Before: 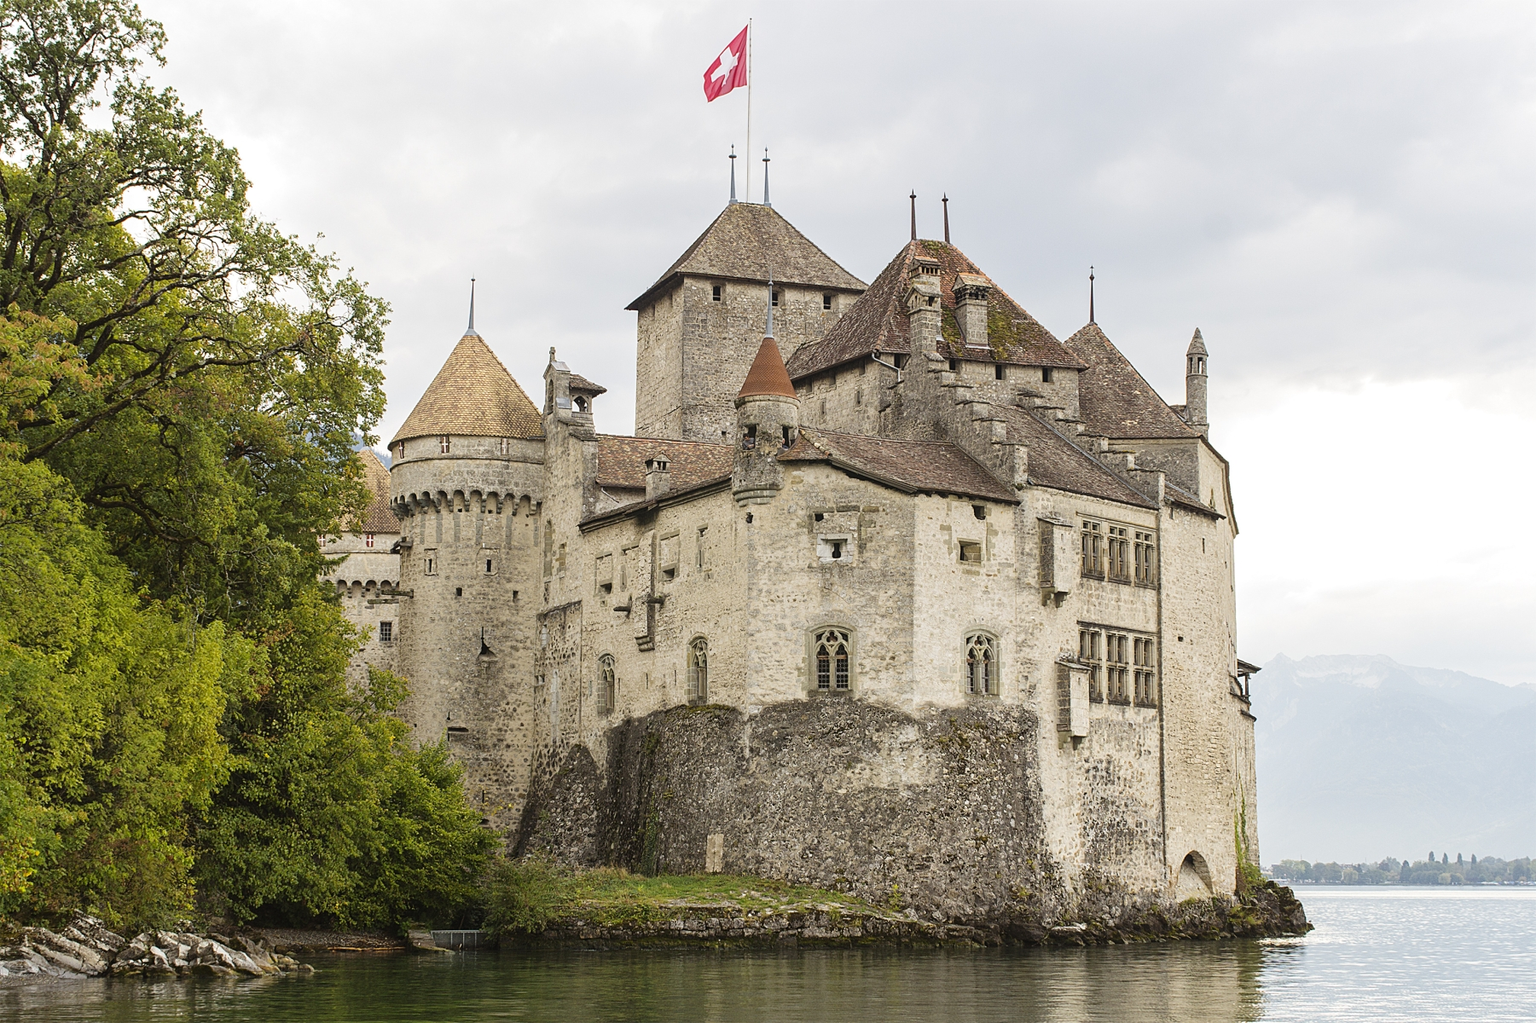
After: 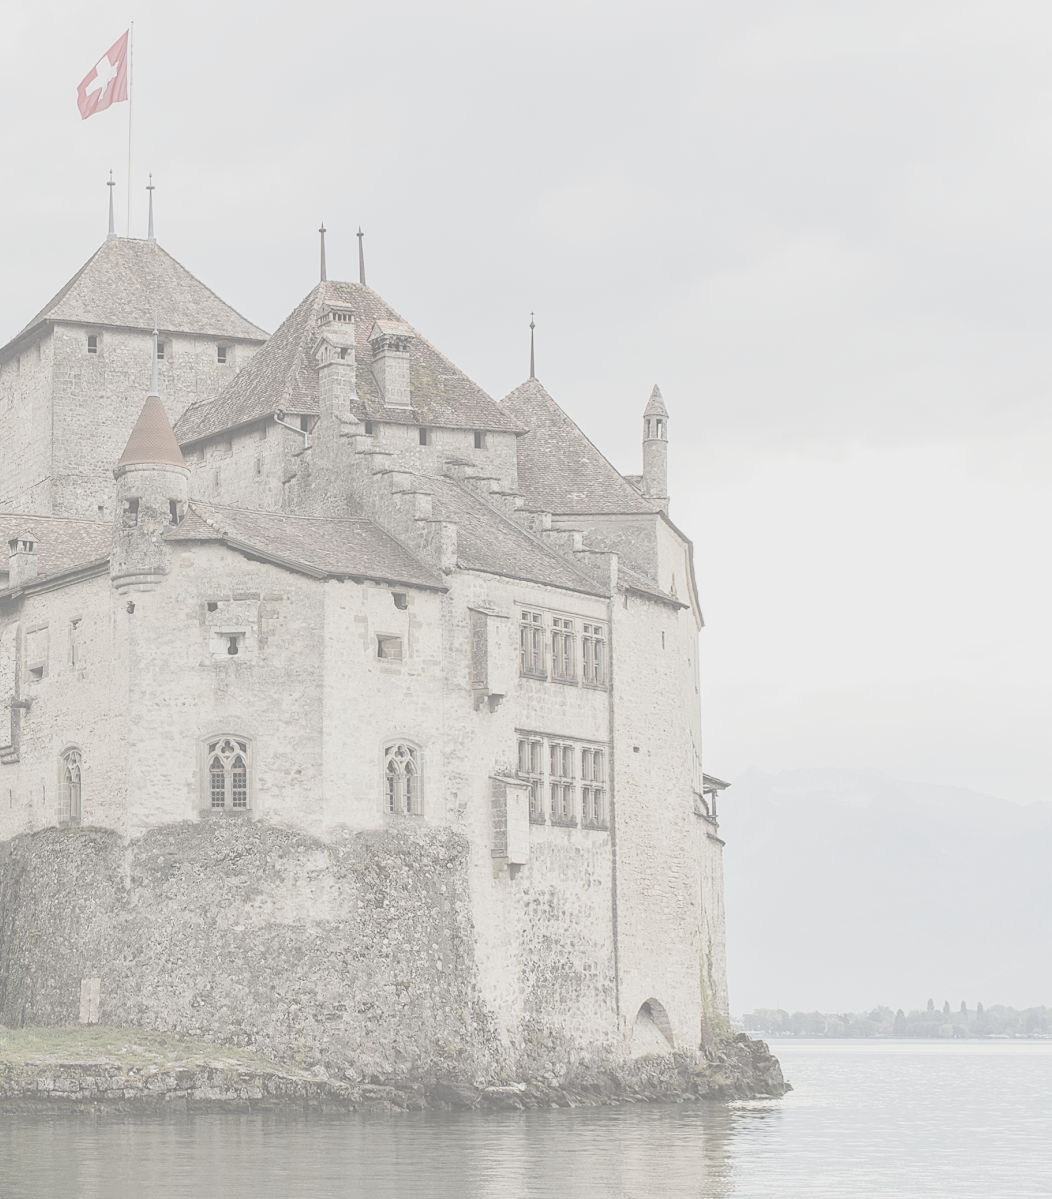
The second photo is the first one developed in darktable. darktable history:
contrast brightness saturation: contrast -0.337, brightness 0.749, saturation -0.764
crop: left 41.536%
